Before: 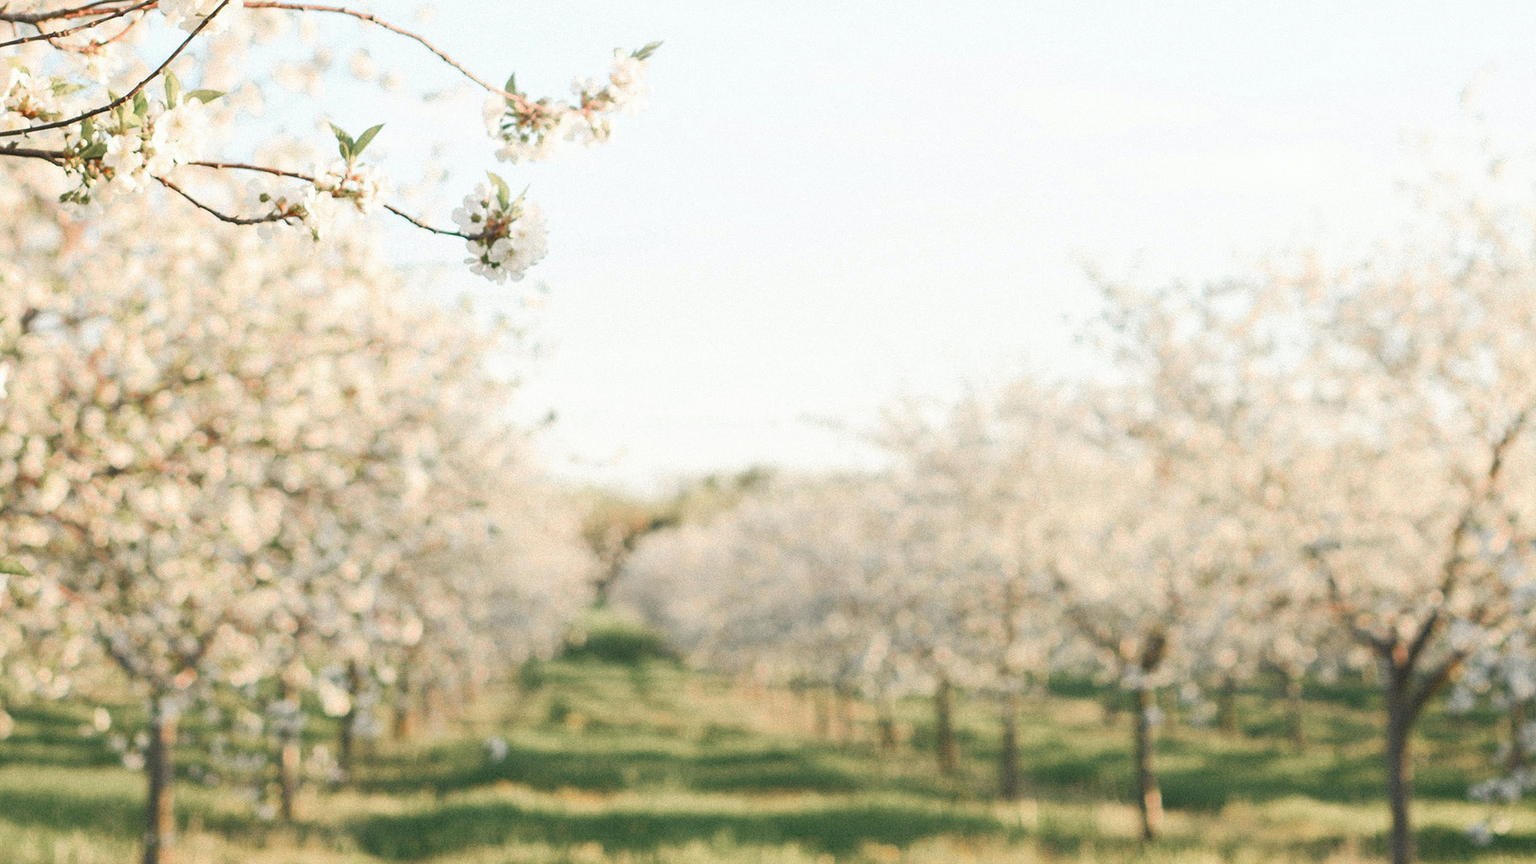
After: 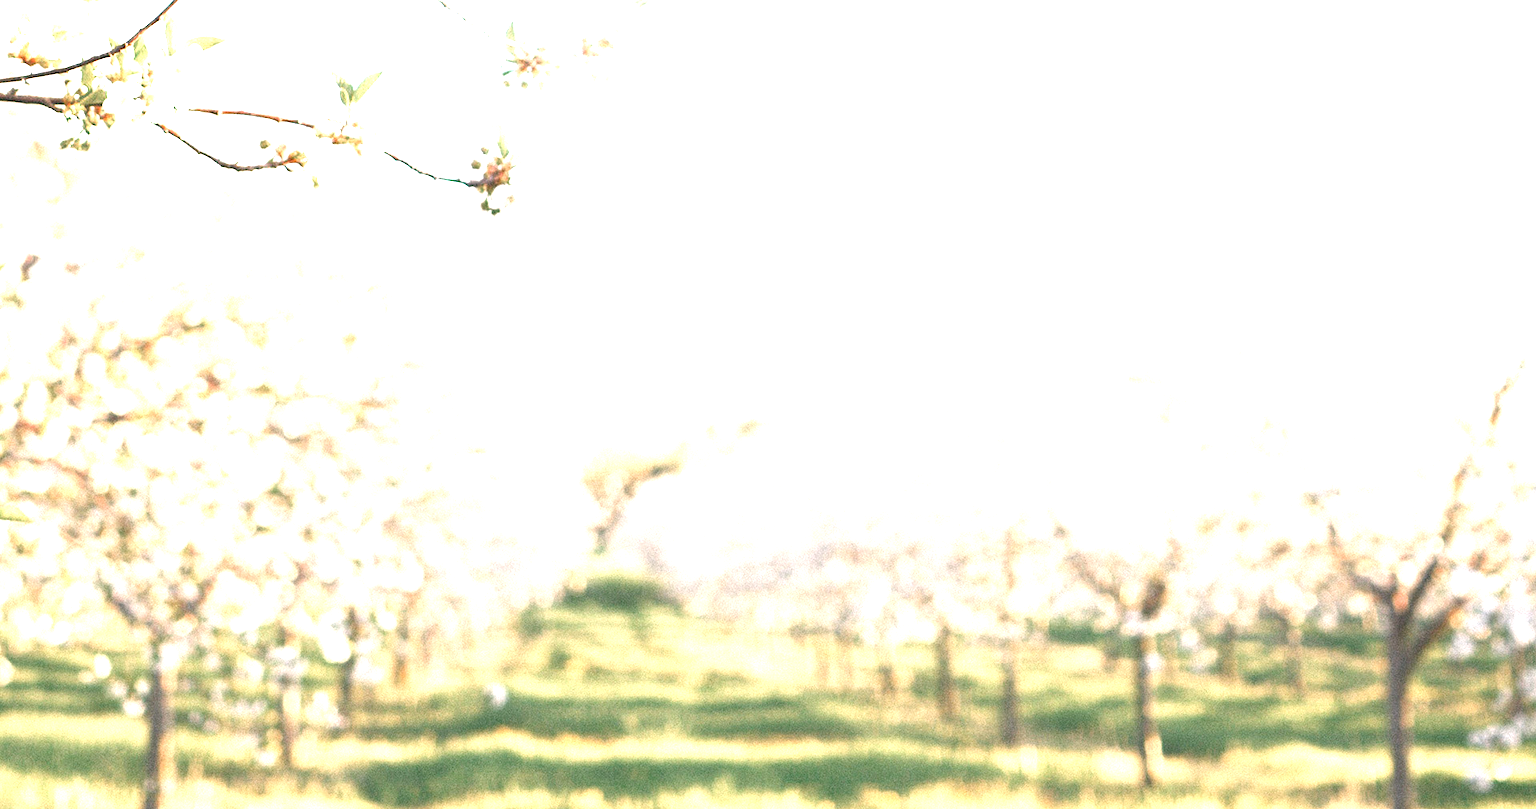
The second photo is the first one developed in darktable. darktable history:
white balance: red 1.05, blue 1.072
crop and rotate: top 6.25%
exposure: black level correction 0, exposure 1.4 EV, compensate highlight preservation false
